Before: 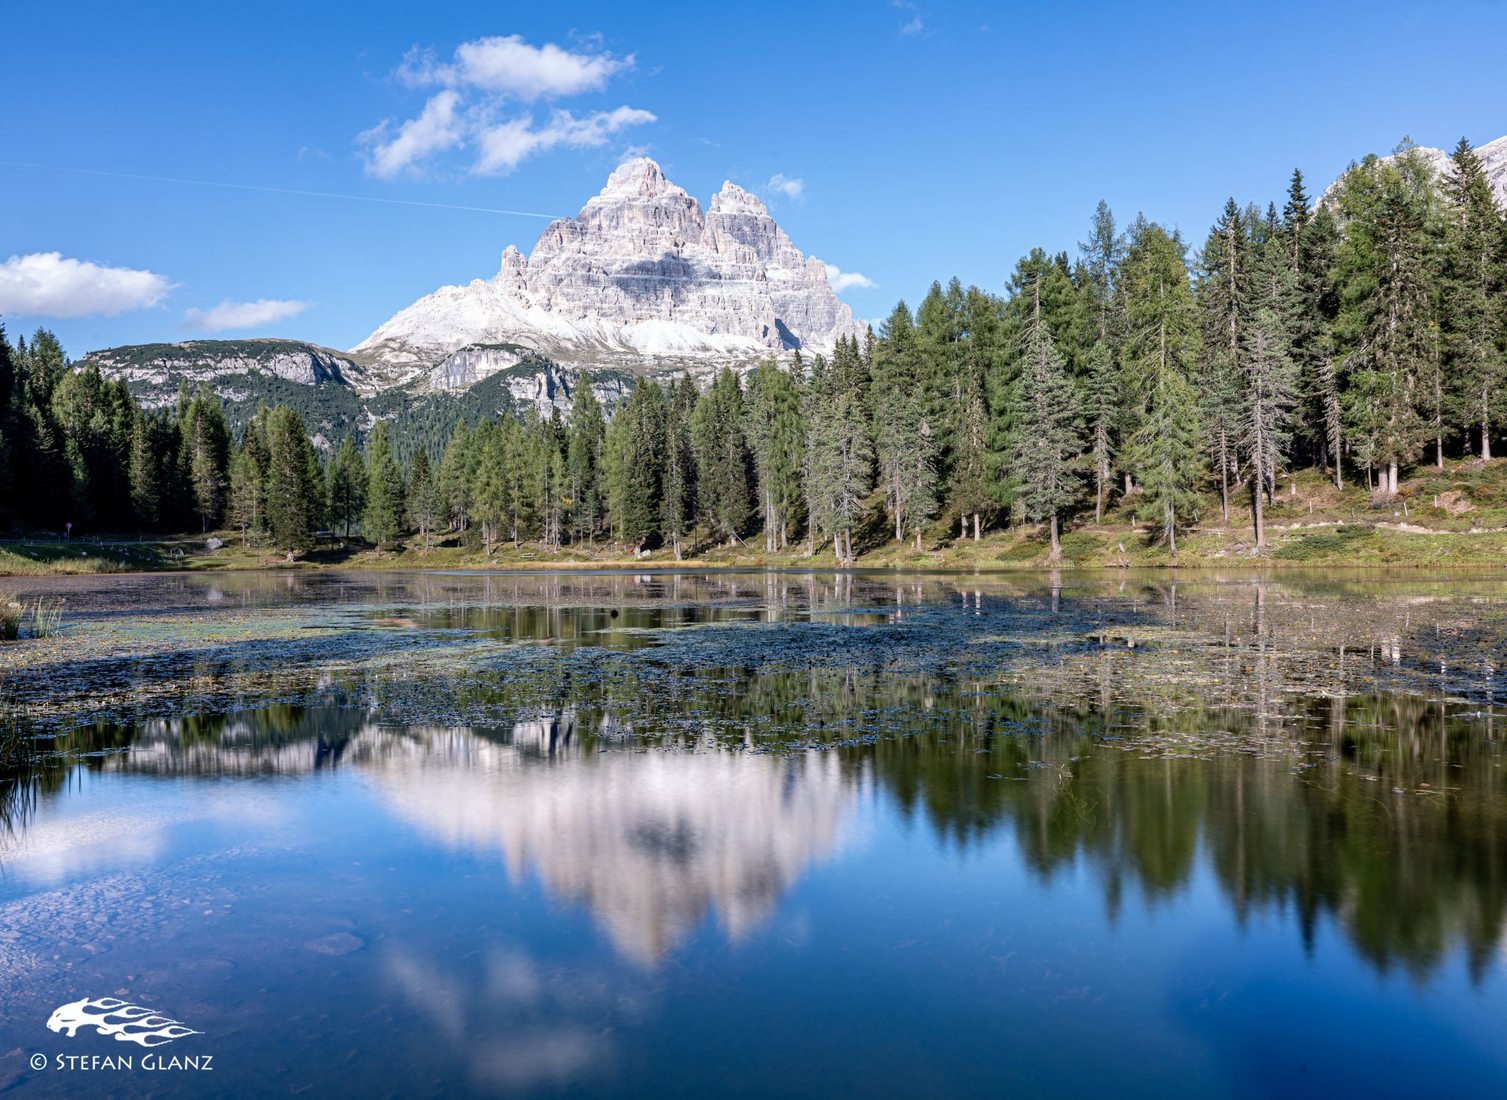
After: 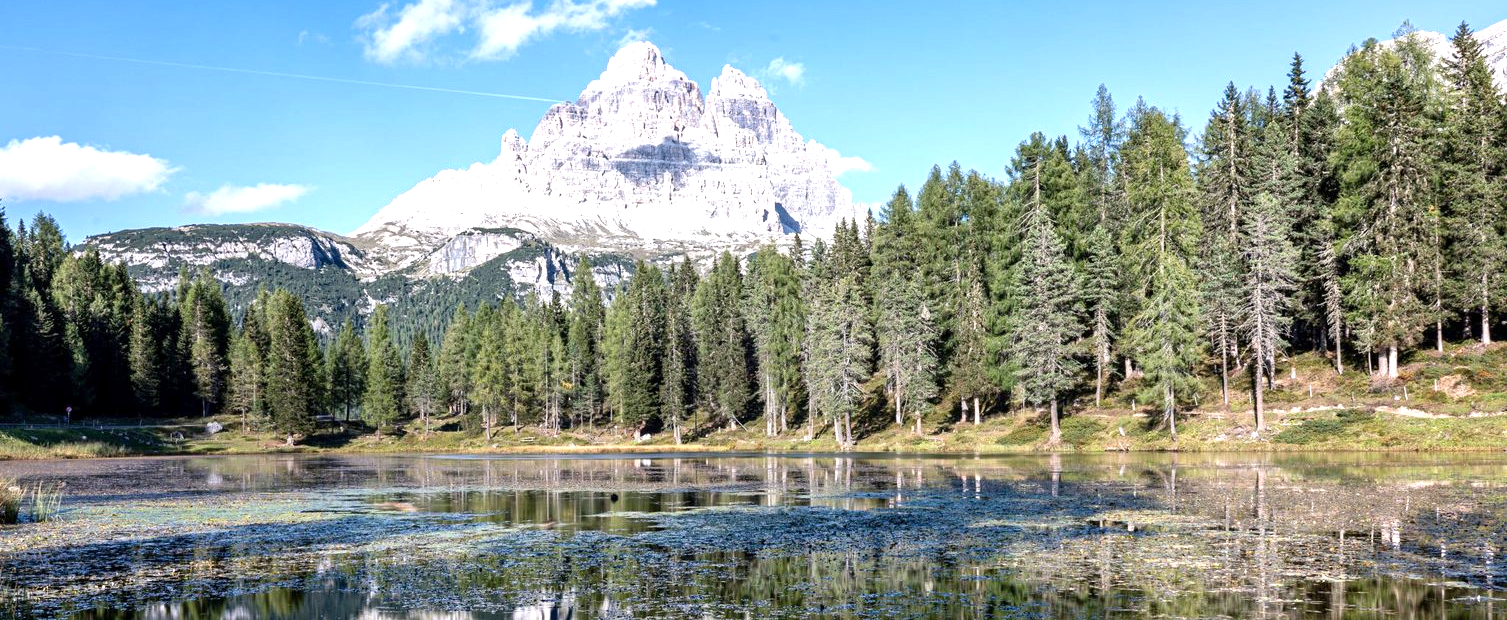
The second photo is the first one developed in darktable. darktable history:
crop and rotate: top 10.554%, bottom 33.058%
local contrast: mode bilateral grid, contrast 21, coarseness 50, detail 120%, midtone range 0.2
exposure: black level correction 0, exposure 0.695 EV, compensate exposure bias true, compensate highlight preservation false
